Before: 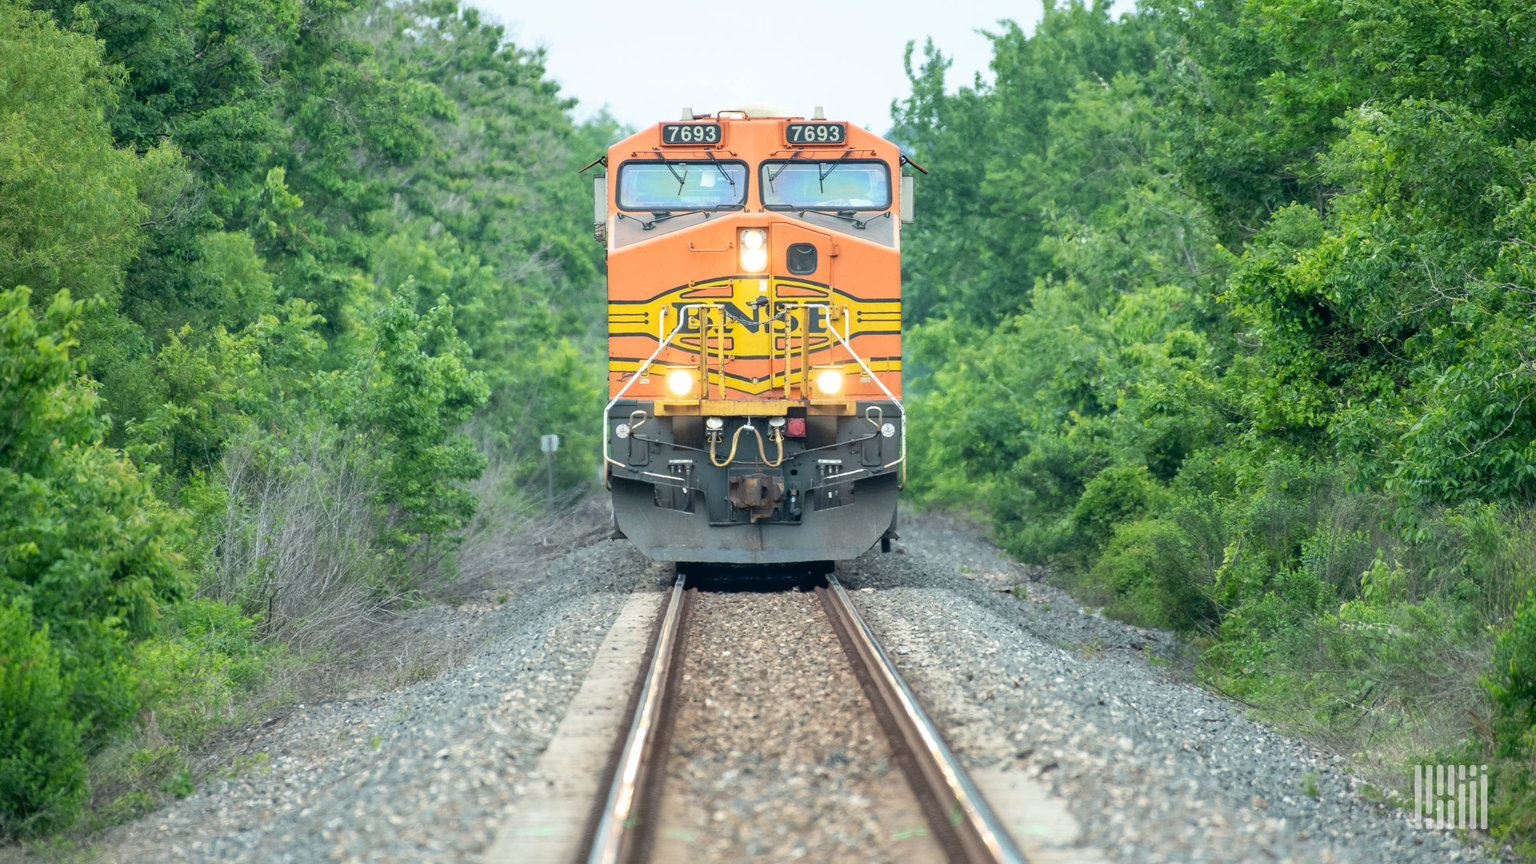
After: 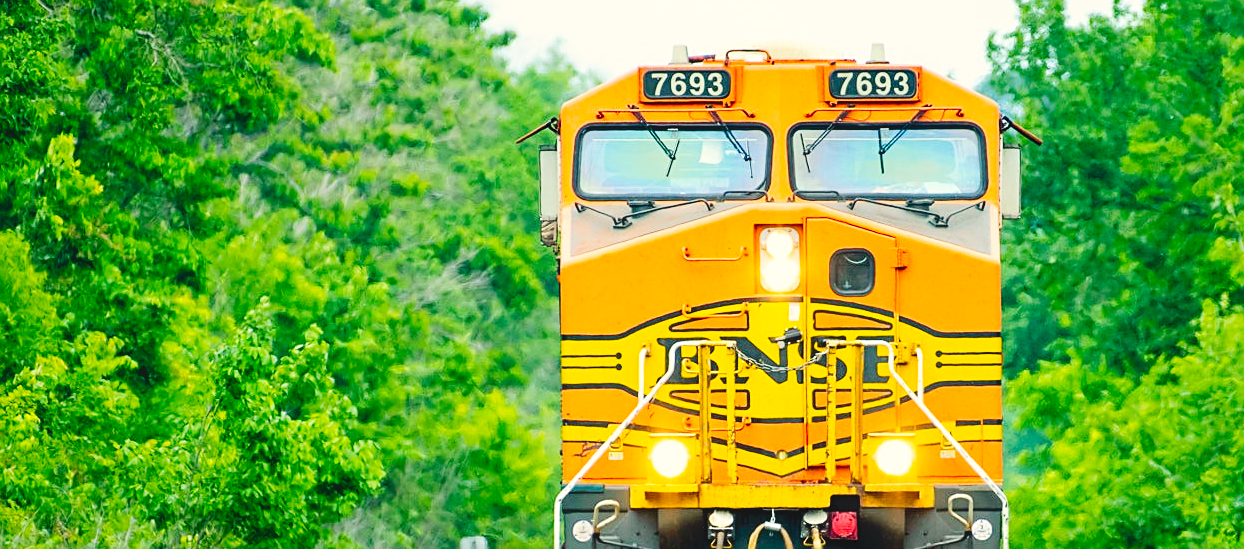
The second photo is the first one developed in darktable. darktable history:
white balance: red 1.045, blue 0.932
tone curve: curves: ch0 [(0, 0) (0.003, 0.068) (0.011, 0.068) (0.025, 0.068) (0.044, 0.068) (0.069, 0.072) (0.1, 0.072) (0.136, 0.077) (0.177, 0.095) (0.224, 0.126) (0.277, 0.2) (0.335, 0.3) (0.399, 0.407) (0.468, 0.52) (0.543, 0.624) (0.623, 0.721) (0.709, 0.811) (0.801, 0.88) (0.898, 0.942) (1, 1)], preserve colors none
sharpen: on, module defaults
color balance rgb: linear chroma grading › global chroma 15%, perceptual saturation grading › global saturation 30%
crop: left 15.306%, top 9.065%, right 30.789%, bottom 48.638%
